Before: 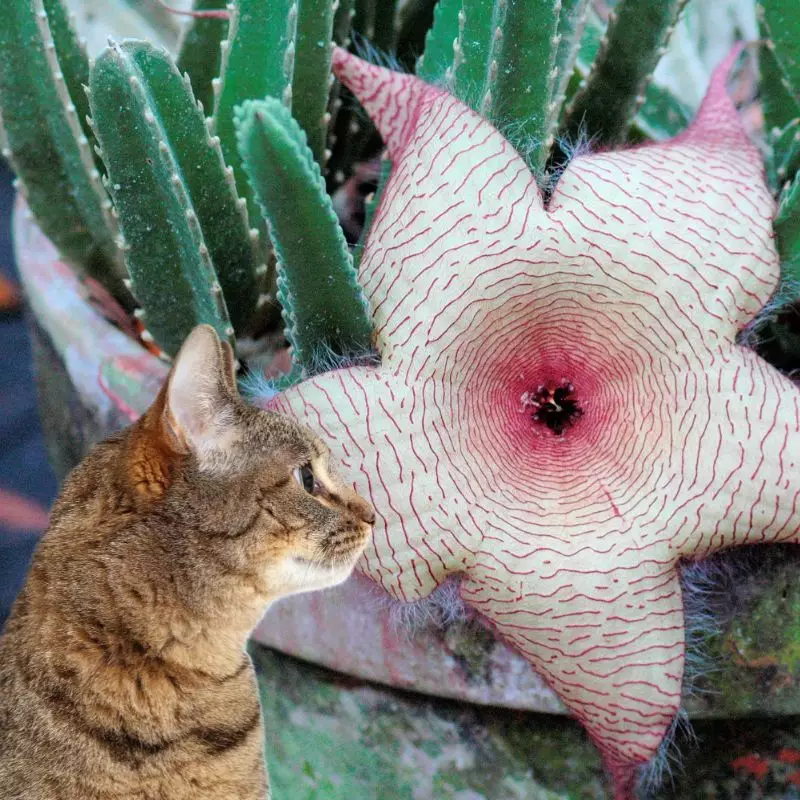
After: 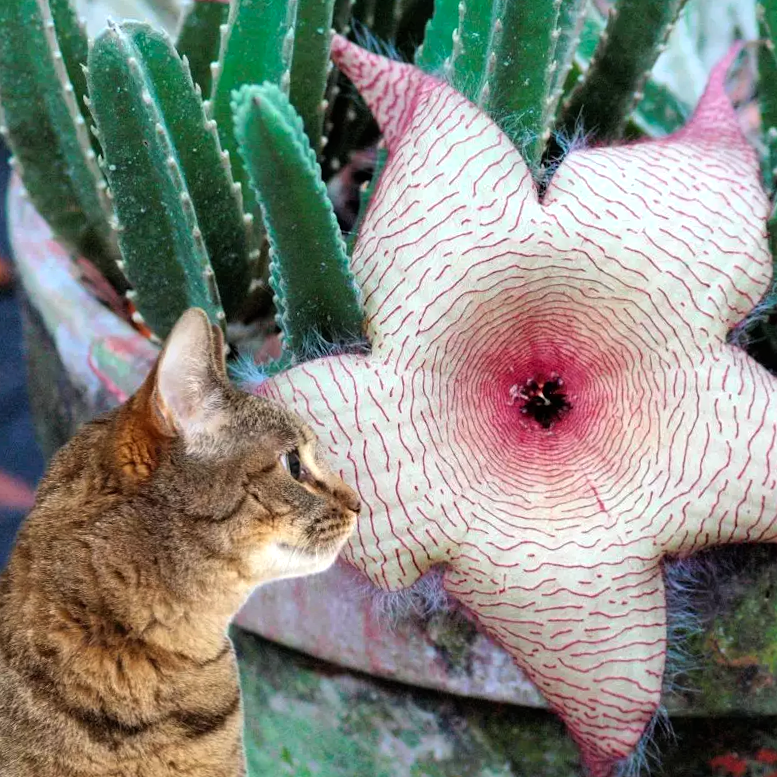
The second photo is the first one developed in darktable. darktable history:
crop and rotate: angle -1.69°
color balance: contrast 10%
